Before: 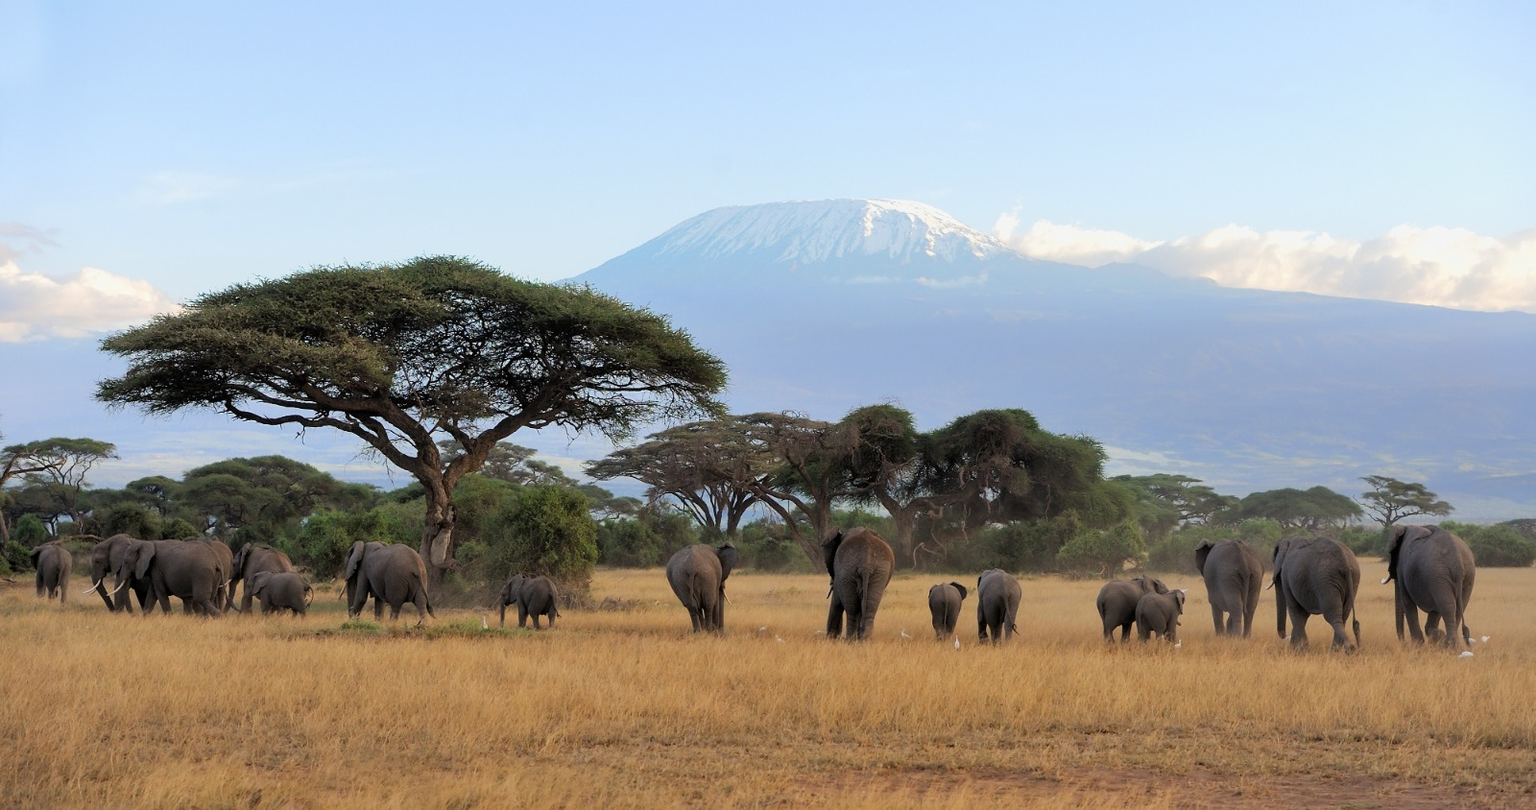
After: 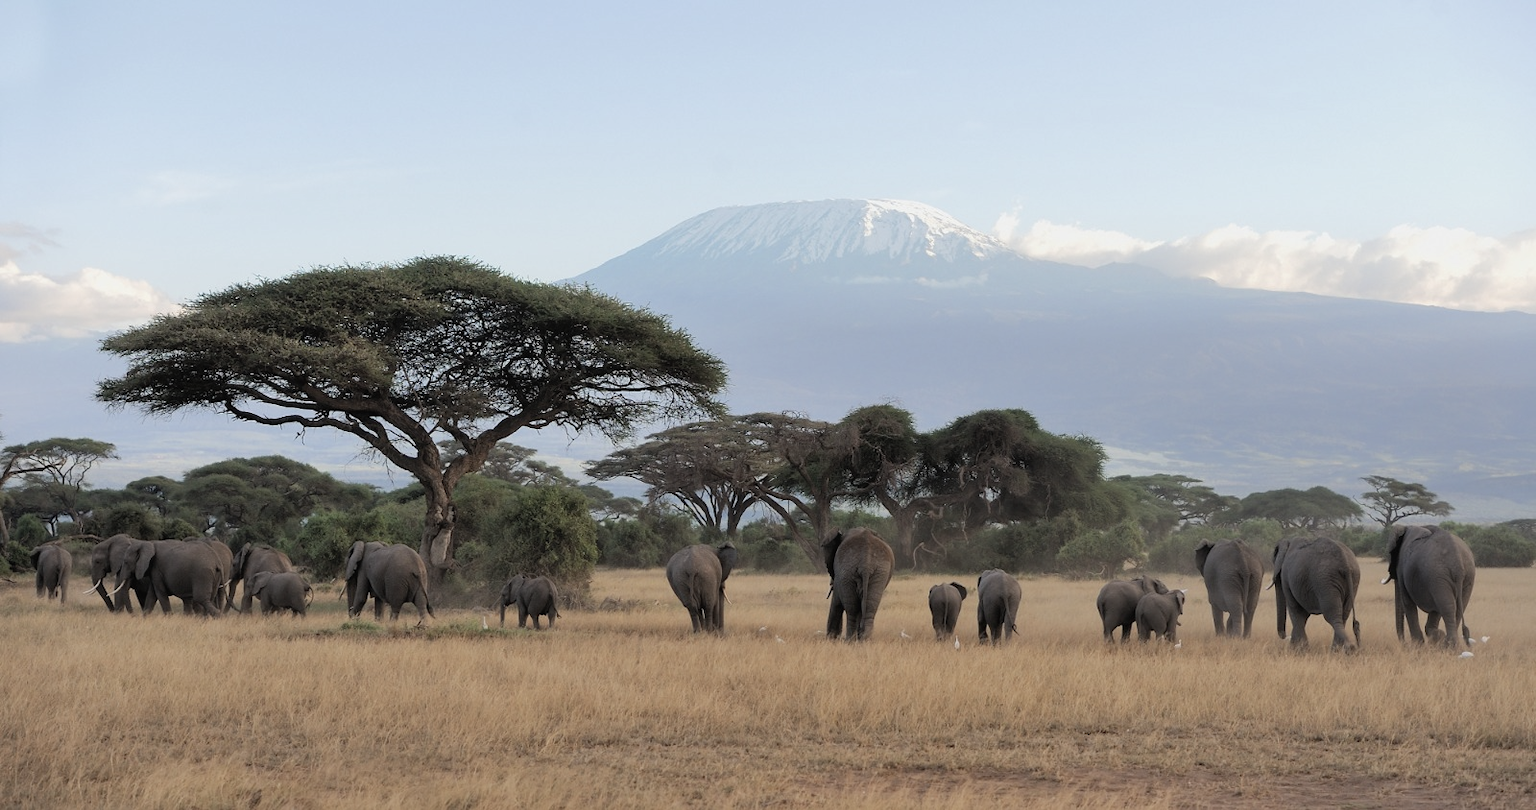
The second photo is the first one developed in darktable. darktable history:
contrast brightness saturation: contrast -0.041, saturation -0.406
tone equalizer: edges refinement/feathering 500, mask exposure compensation -1.57 EV, preserve details no
